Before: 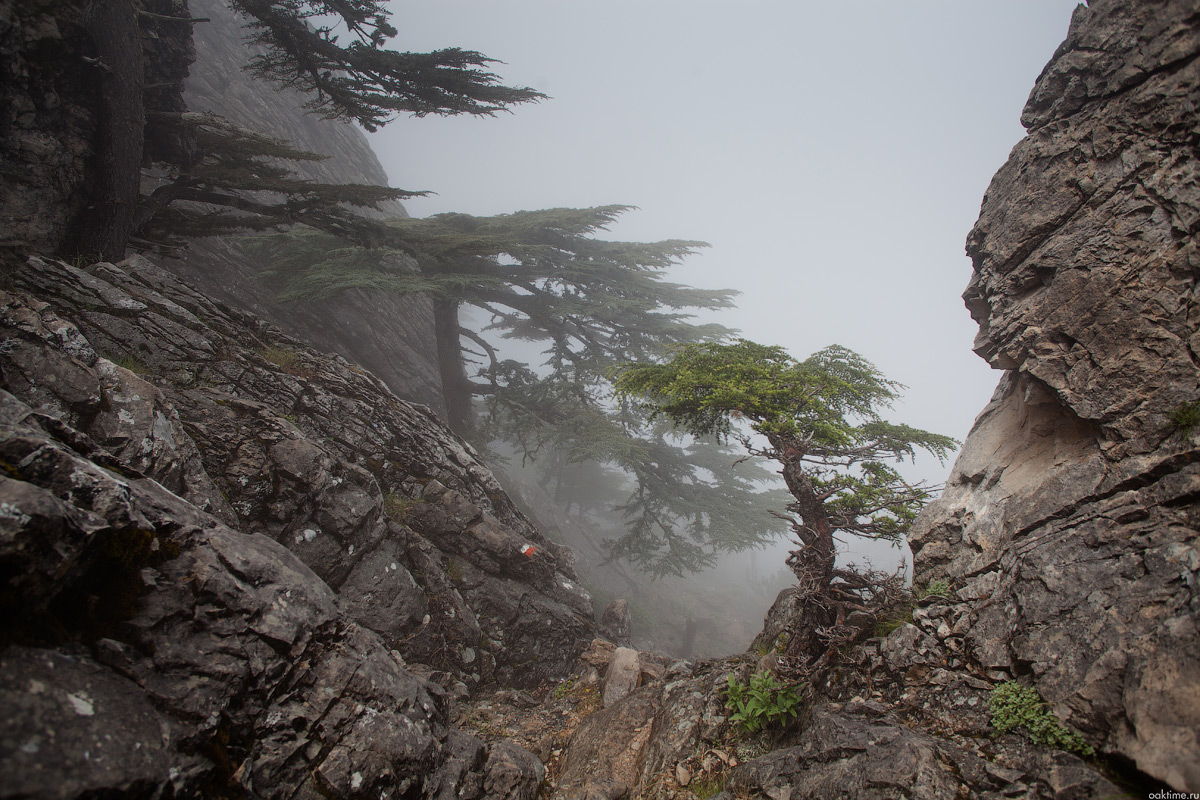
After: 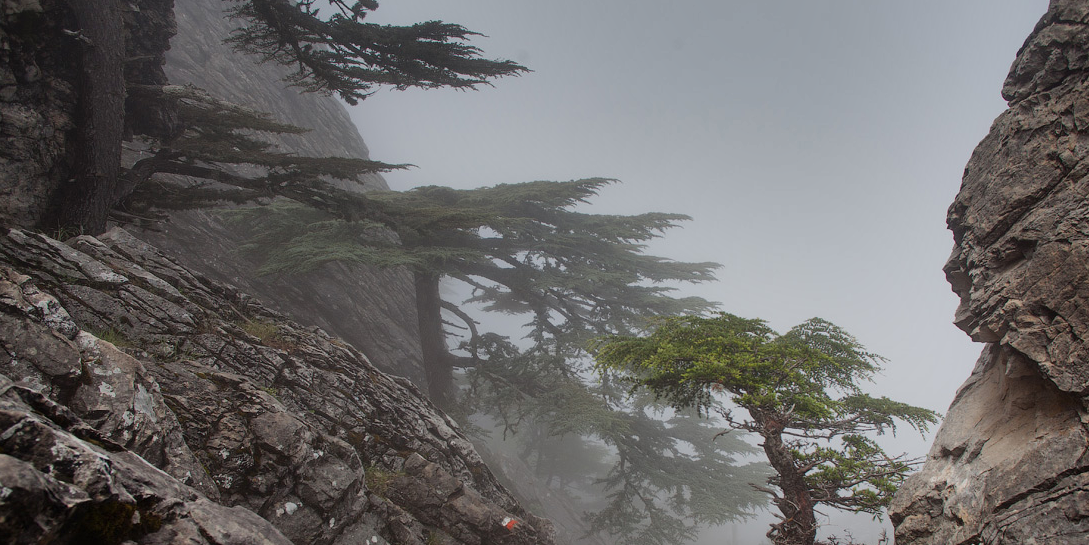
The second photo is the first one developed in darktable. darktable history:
crop: left 1.618%, top 3.421%, right 7.619%, bottom 28.435%
shadows and highlights: white point adjustment -3.56, highlights -63.81, highlights color adjustment 41.8%, soften with gaussian
